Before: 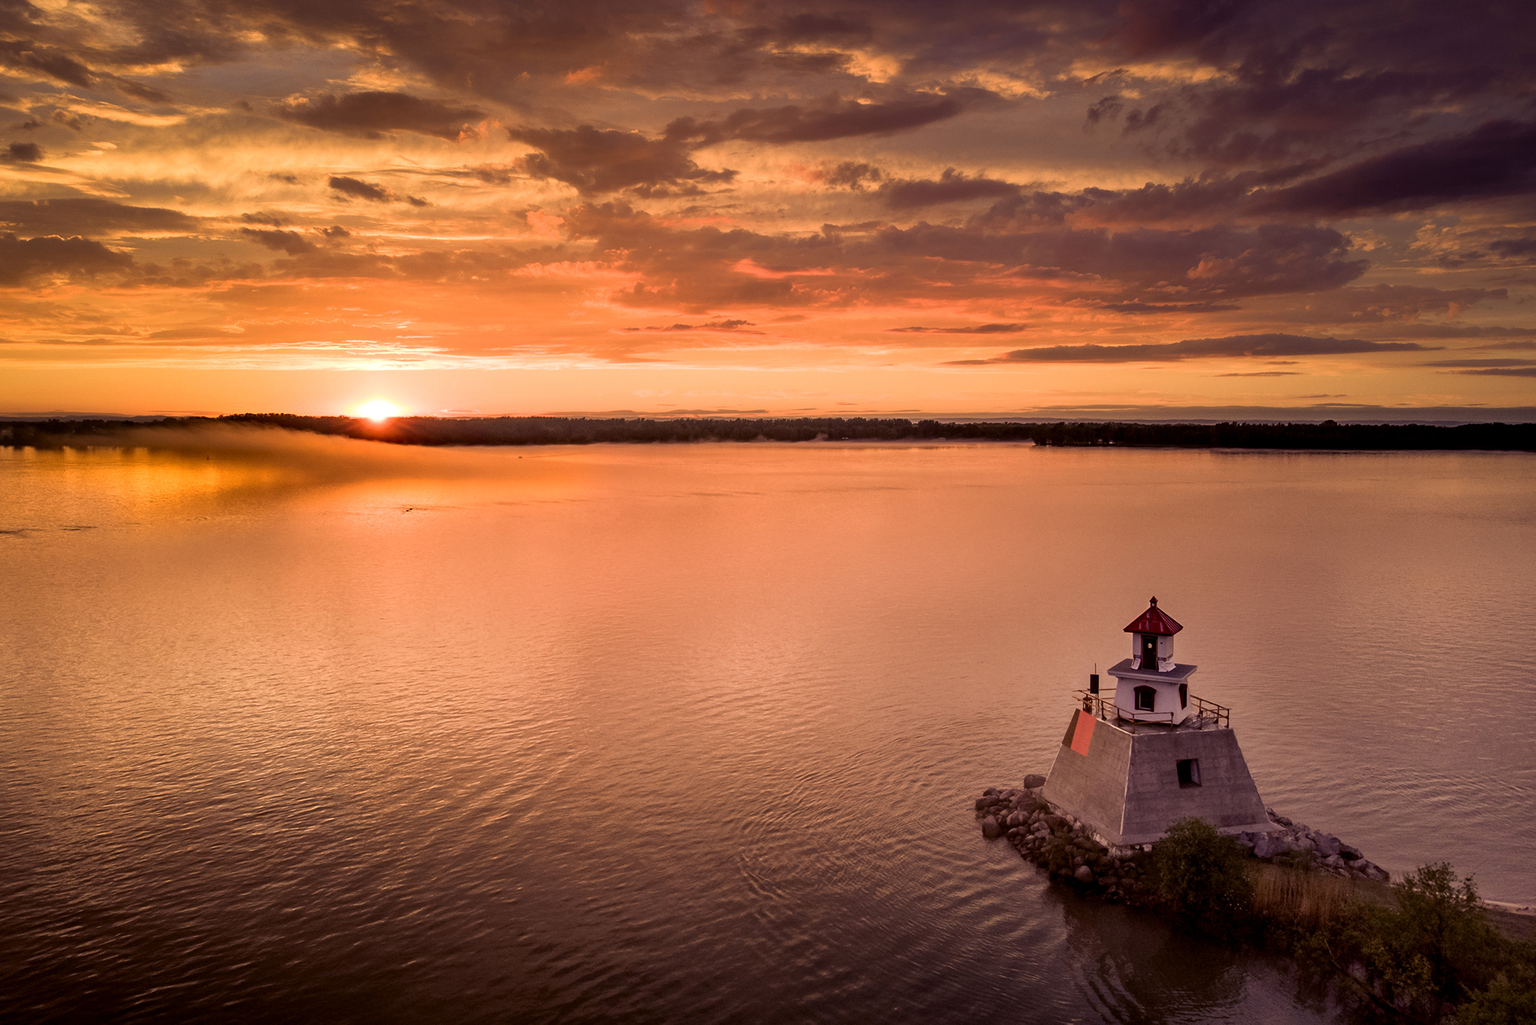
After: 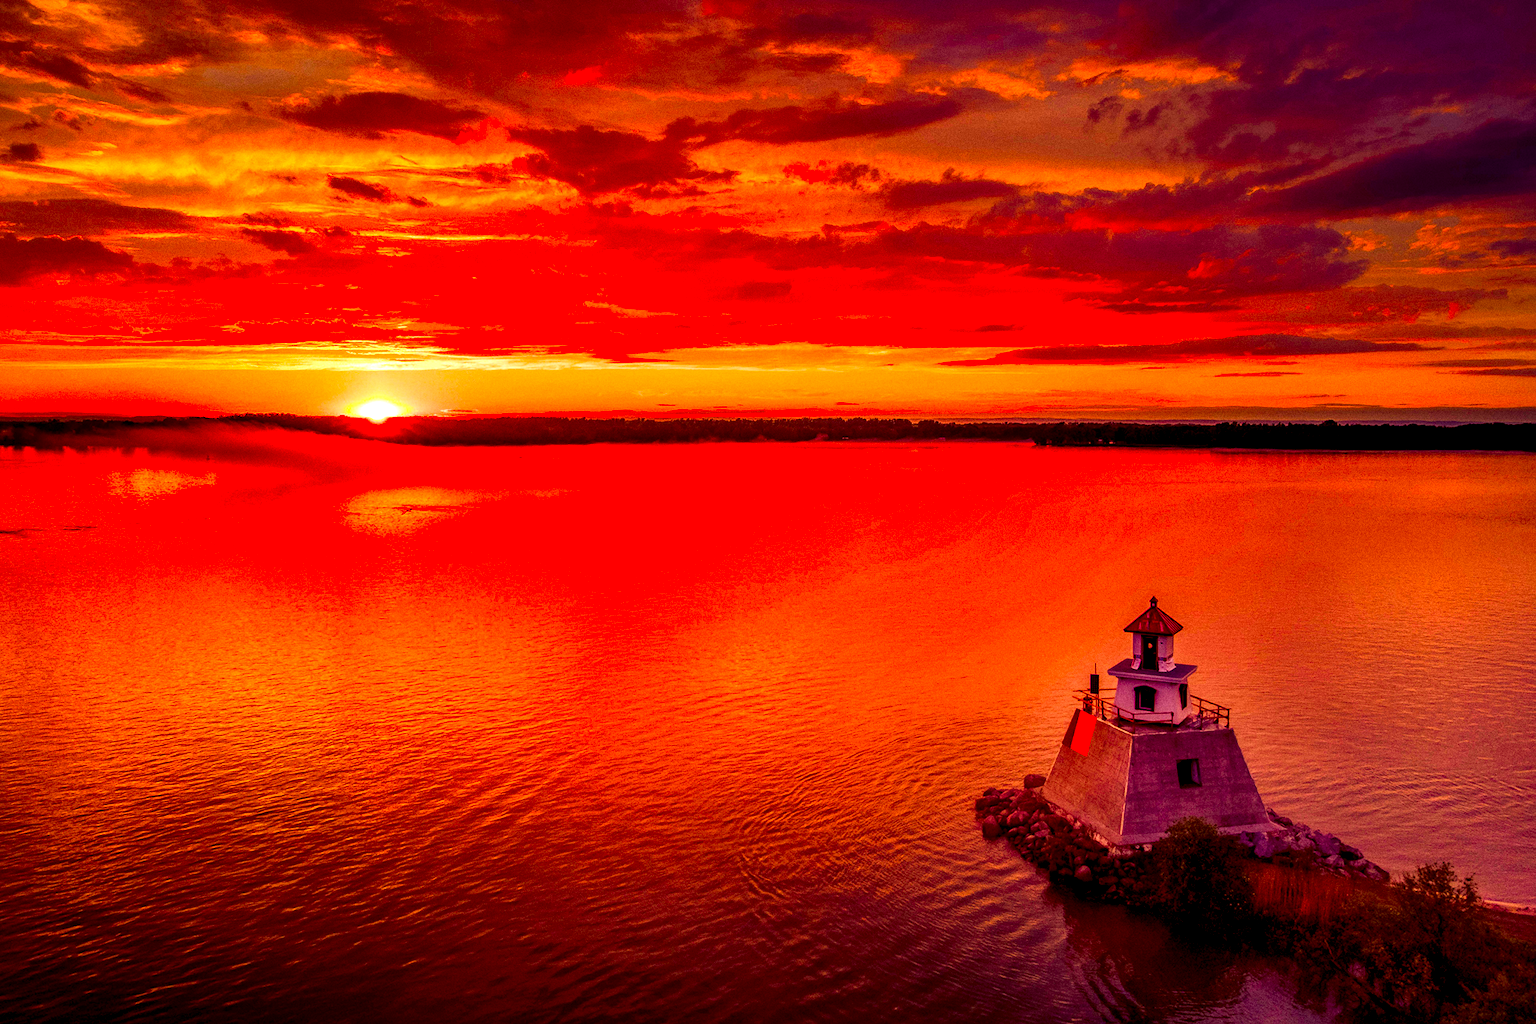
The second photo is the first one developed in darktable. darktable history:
local contrast: highlights 20%, detail 150%
grain: coarseness 0.09 ISO
white balance: emerald 1
color correction: saturation 3
